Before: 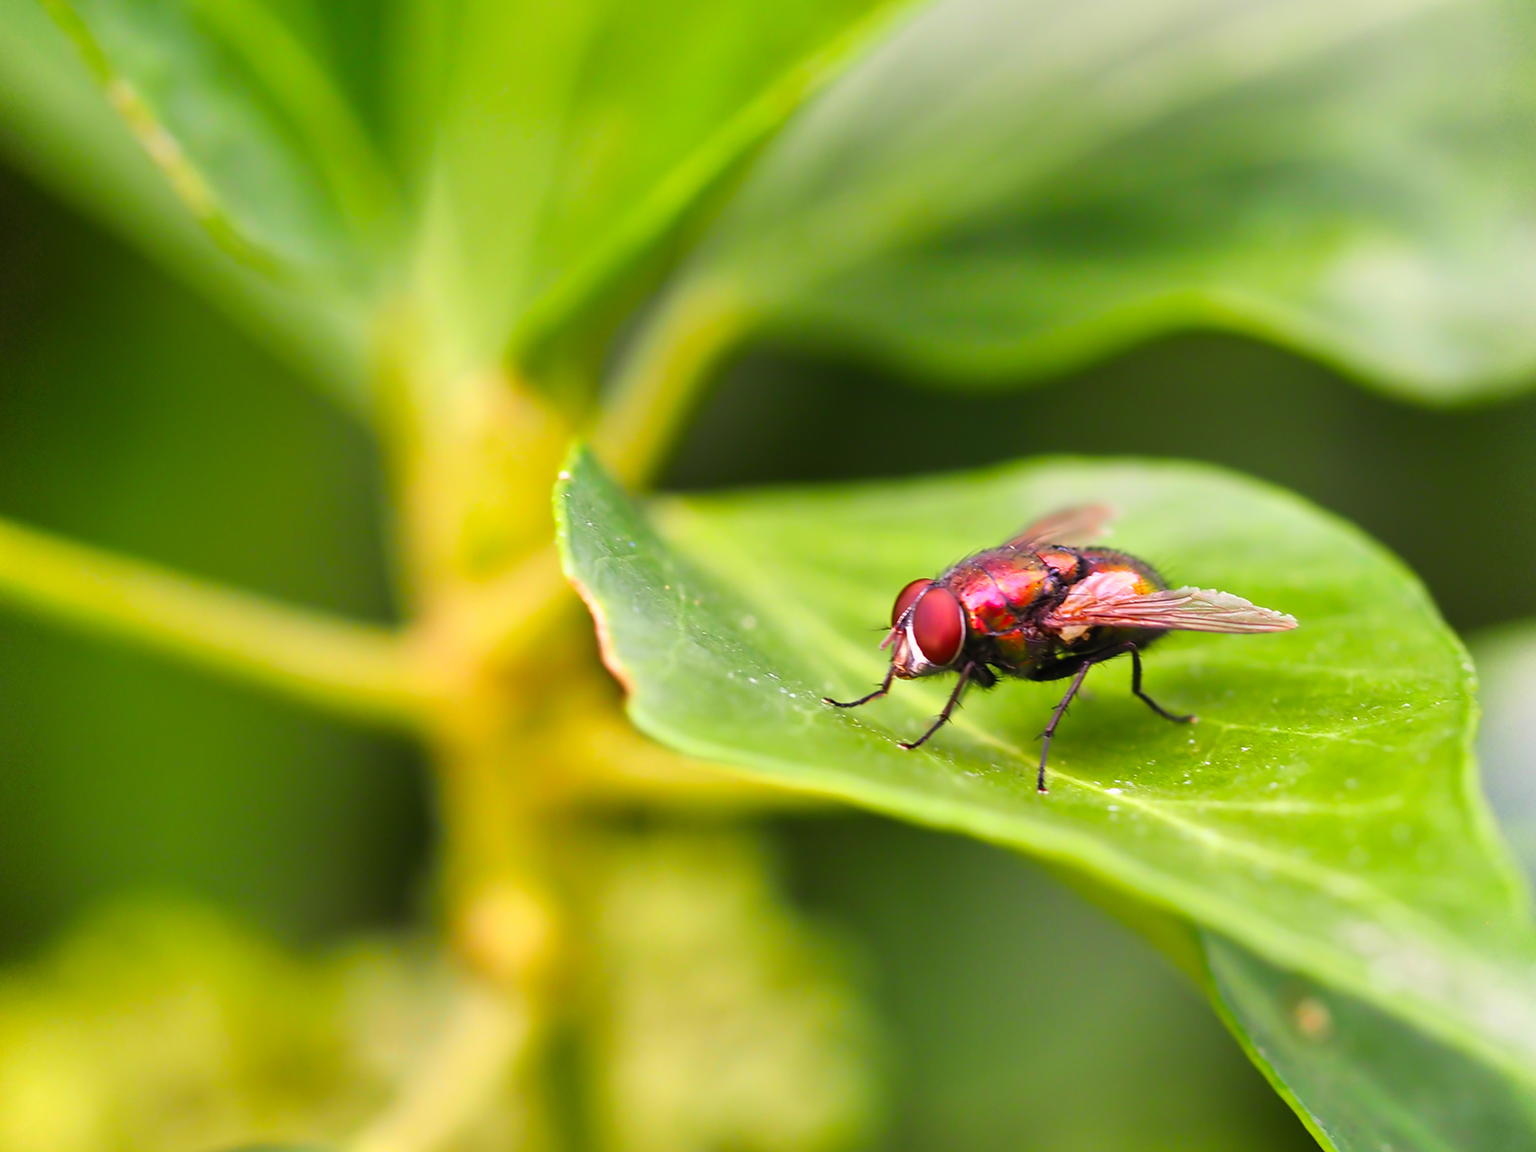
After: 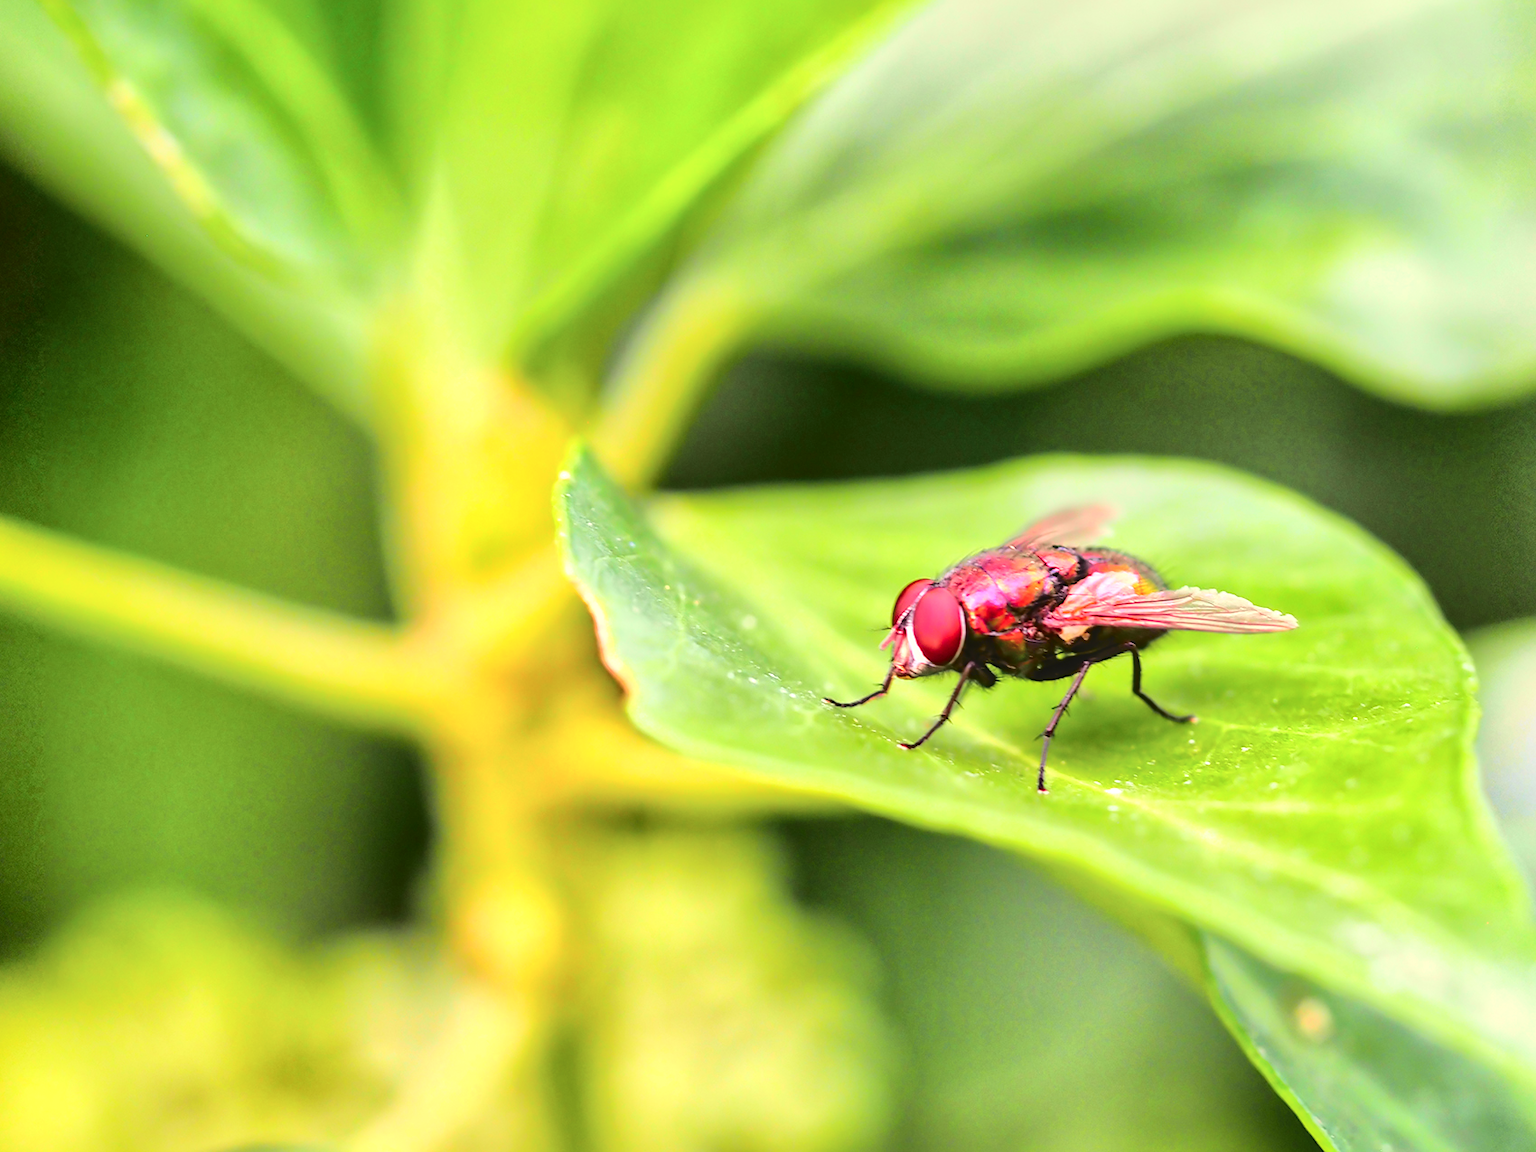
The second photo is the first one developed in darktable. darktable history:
local contrast: detail 115%
tone curve: curves: ch0 [(0, 0.006) (0.184, 0.117) (0.405, 0.46) (0.456, 0.528) (0.634, 0.728) (0.877, 0.89) (0.984, 0.935)]; ch1 [(0, 0) (0.443, 0.43) (0.492, 0.489) (0.566, 0.579) (0.595, 0.625) (0.608, 0.667) (0.65, 0.729) (1, 1)]; ch2 [(0, 0) (0.33, 0.301) (0.421, 0.443) (0.447, 0.489) (0.495, 0.505) (0.537, 0.583) (0.586, 0.591) (0.663, 0.686) (1, 1)], color space Lab, independent channels, preserve colors none
global tonemap: drago (1, 100), detail 1
